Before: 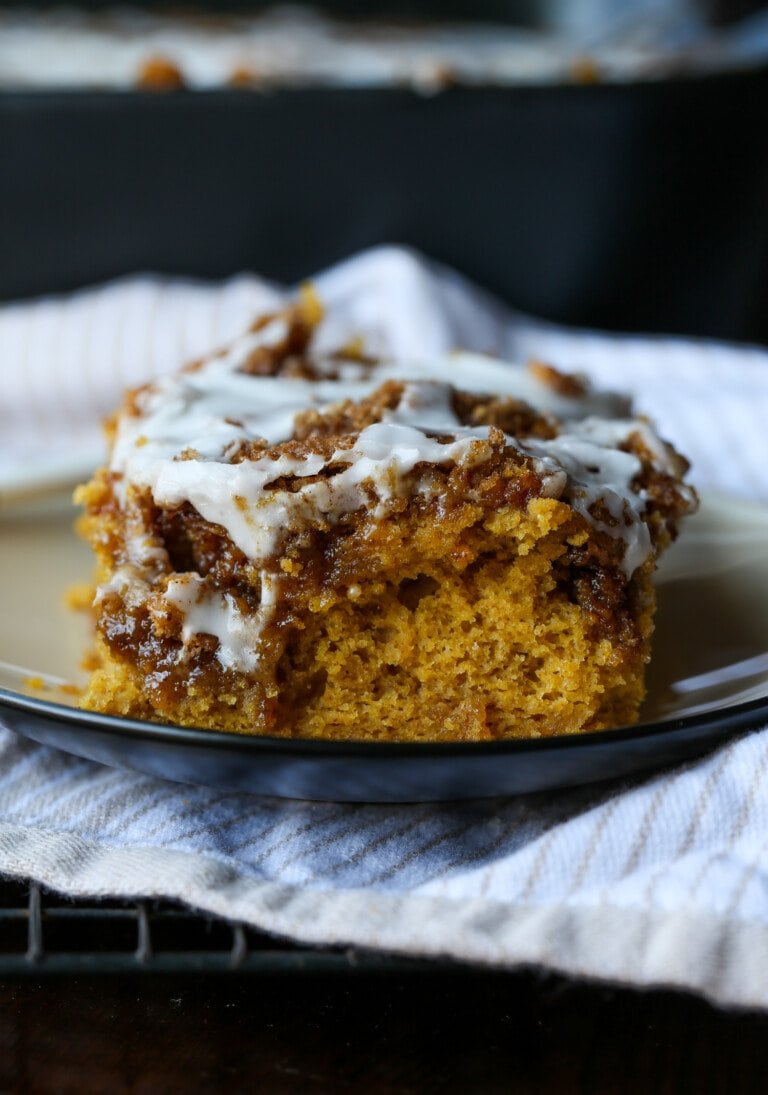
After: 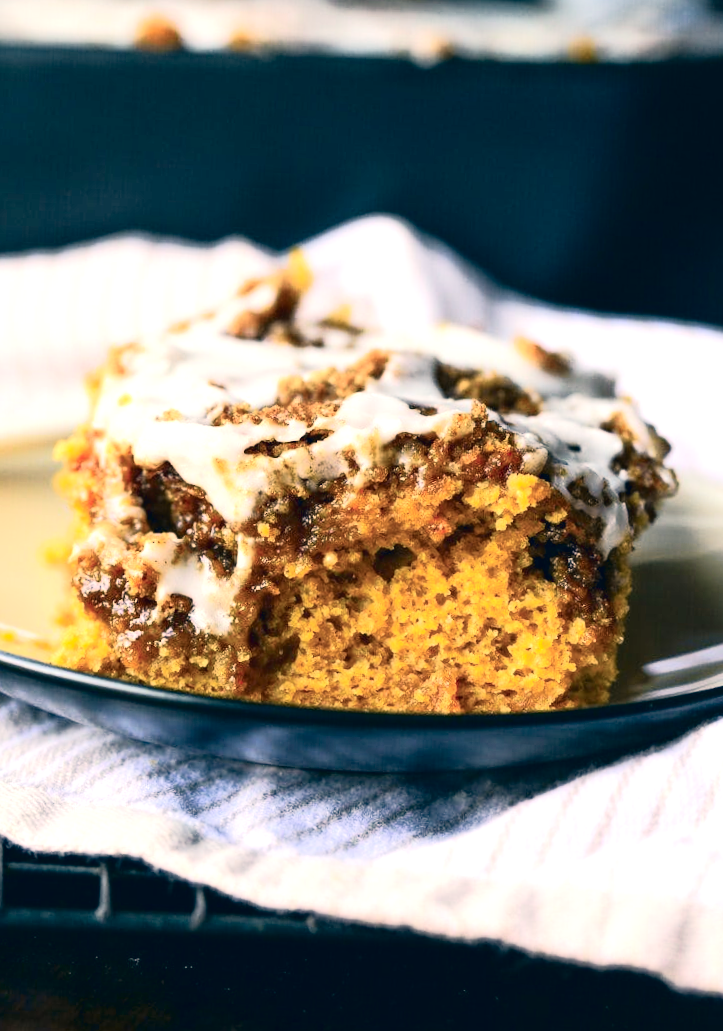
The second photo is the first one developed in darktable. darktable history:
crop and rotate: angle -2.52°
exposure: black level correction 0, exposure 1.199 EV, compensate highlight preservation false
color correction: highlights a* 10.3, highlights b* 13.92, shadows a* -9.87, shadows b* -14.84
tone curve: curves: ch0 [(0, 0.008) (0.081, 0.044) (0.177, 0.123) (0.283, 0.253) (0.427, 0.441) (0.495, 0.524) (0.661, 0.756) (0.796, 0.859) (1, 0.951)]; ch1 [(0, 0) (0.161, 0.092) (0.35, 0.33) (0.392, 0.392) (0.427, 0.426) (0.479, 0.472) (0.505, 0.5) (0.521, 0.519) (0.567, 0.556) (0.583, 0.588) (0.625, 0.627) (0.678, 0.733) (1, 1)]; ch2 [(0, 0) (0.346, 0.362) (0.404, 0.427) (0.502, 0.499) (0.523, 0.522) (0.544, 0.561) (0.58, 0.59) (0.629, 0.642) (0.717, 0.678) (1, 1)], color space Lab, independent channels, preserve colors none
